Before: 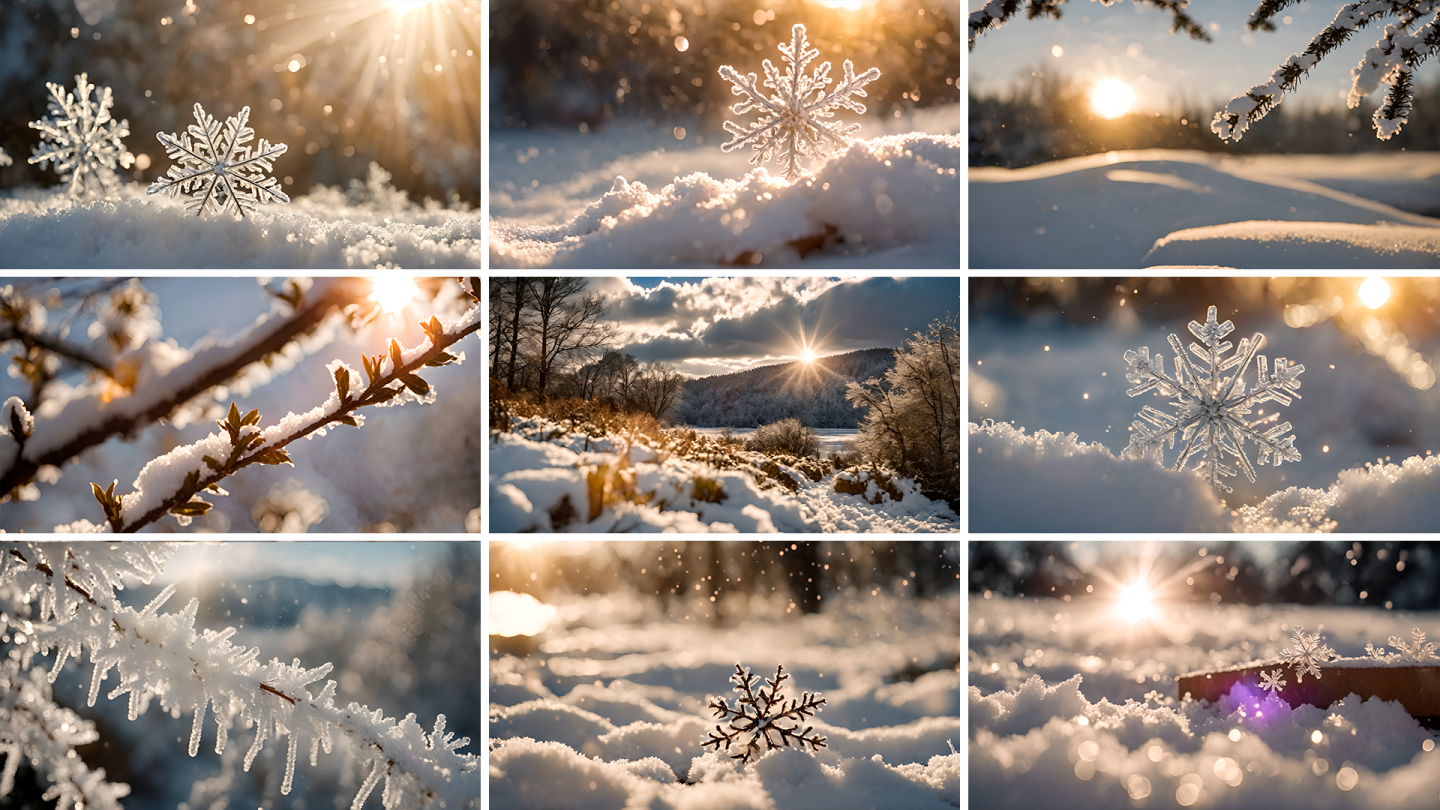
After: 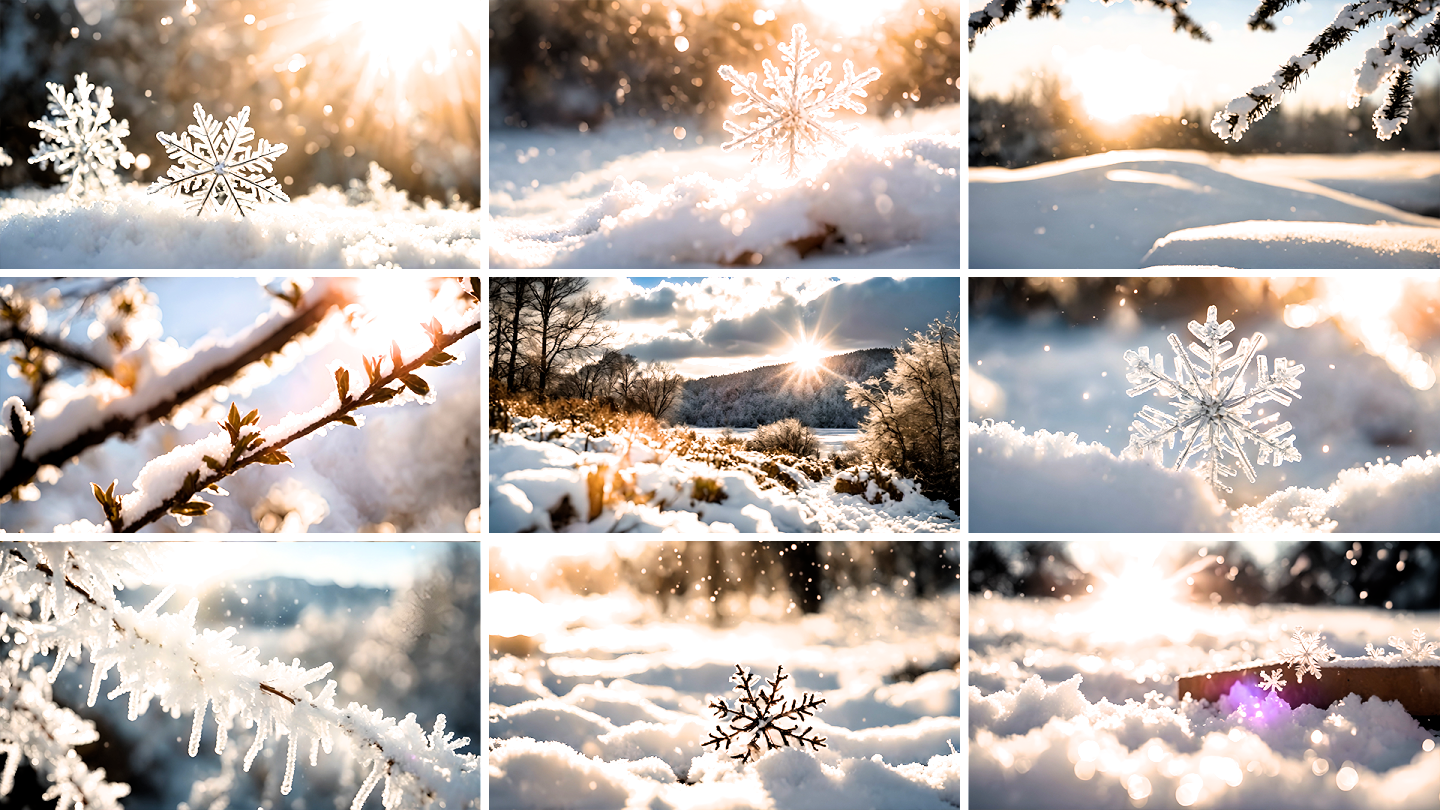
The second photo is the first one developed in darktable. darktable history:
exposure: exposure 1 EV, compensate exposure bias true, compensate highlight preservation false
filmic rgb: black relative exposure -8.68 EV, white relative exposure 2.71 EV, threshold 3.03 EV, target black luminance 0%, hardness 6.27, latitude 76.98%, contrast 1.328, shadows ↔ highlights balance -0.295%, enable highlight reconstruction true
